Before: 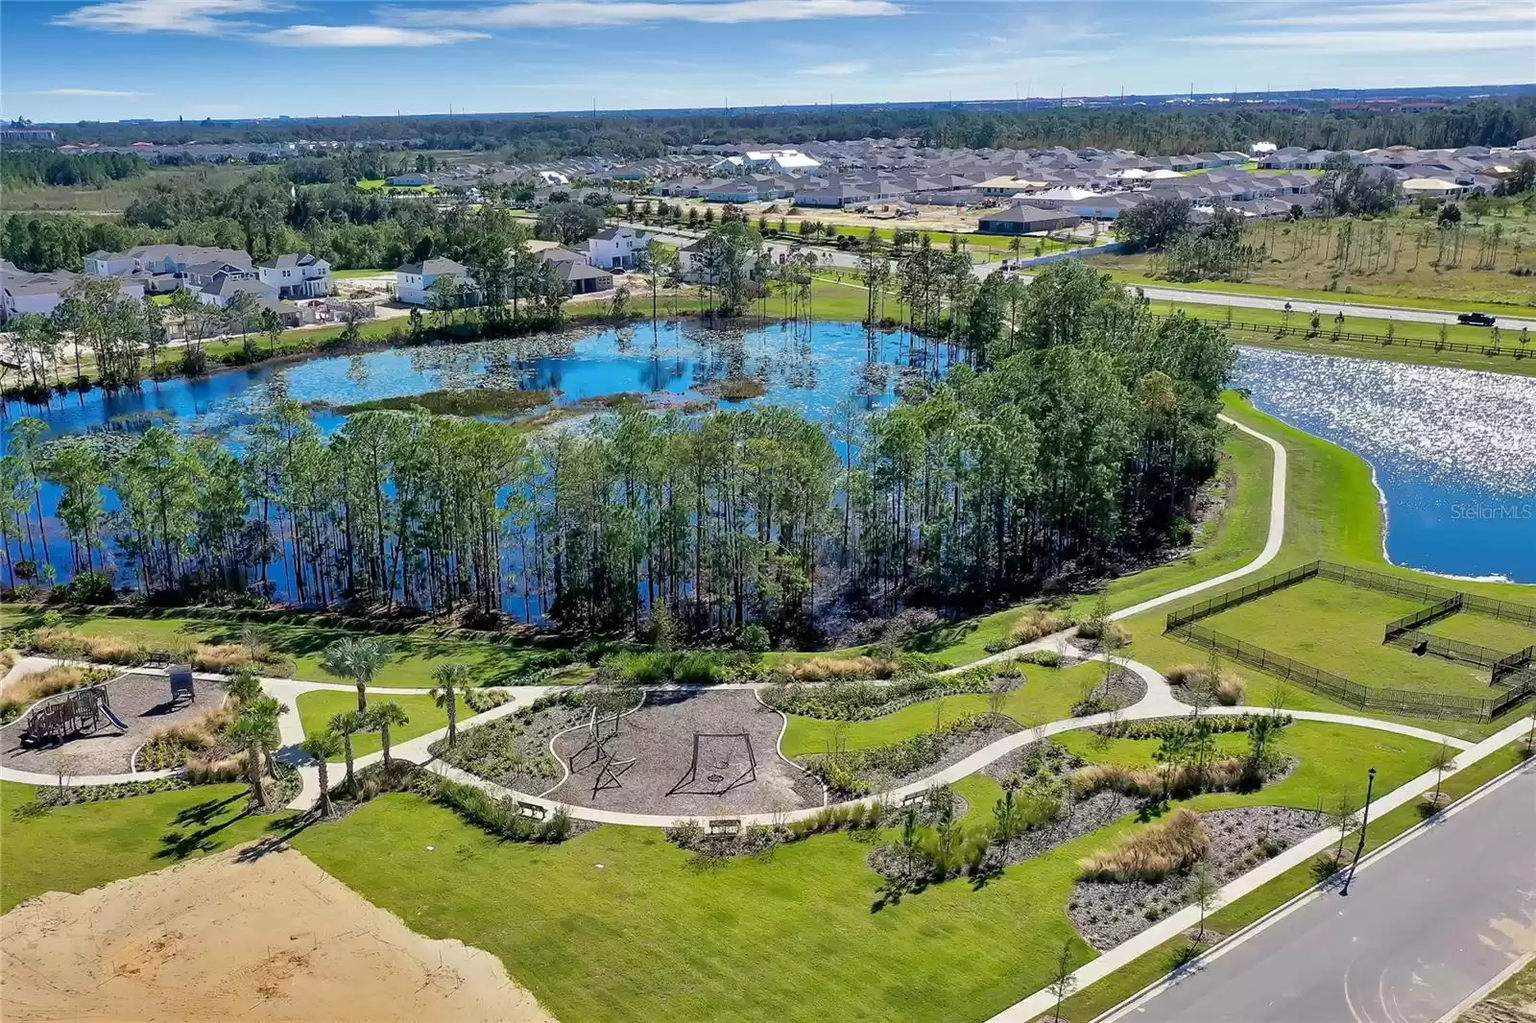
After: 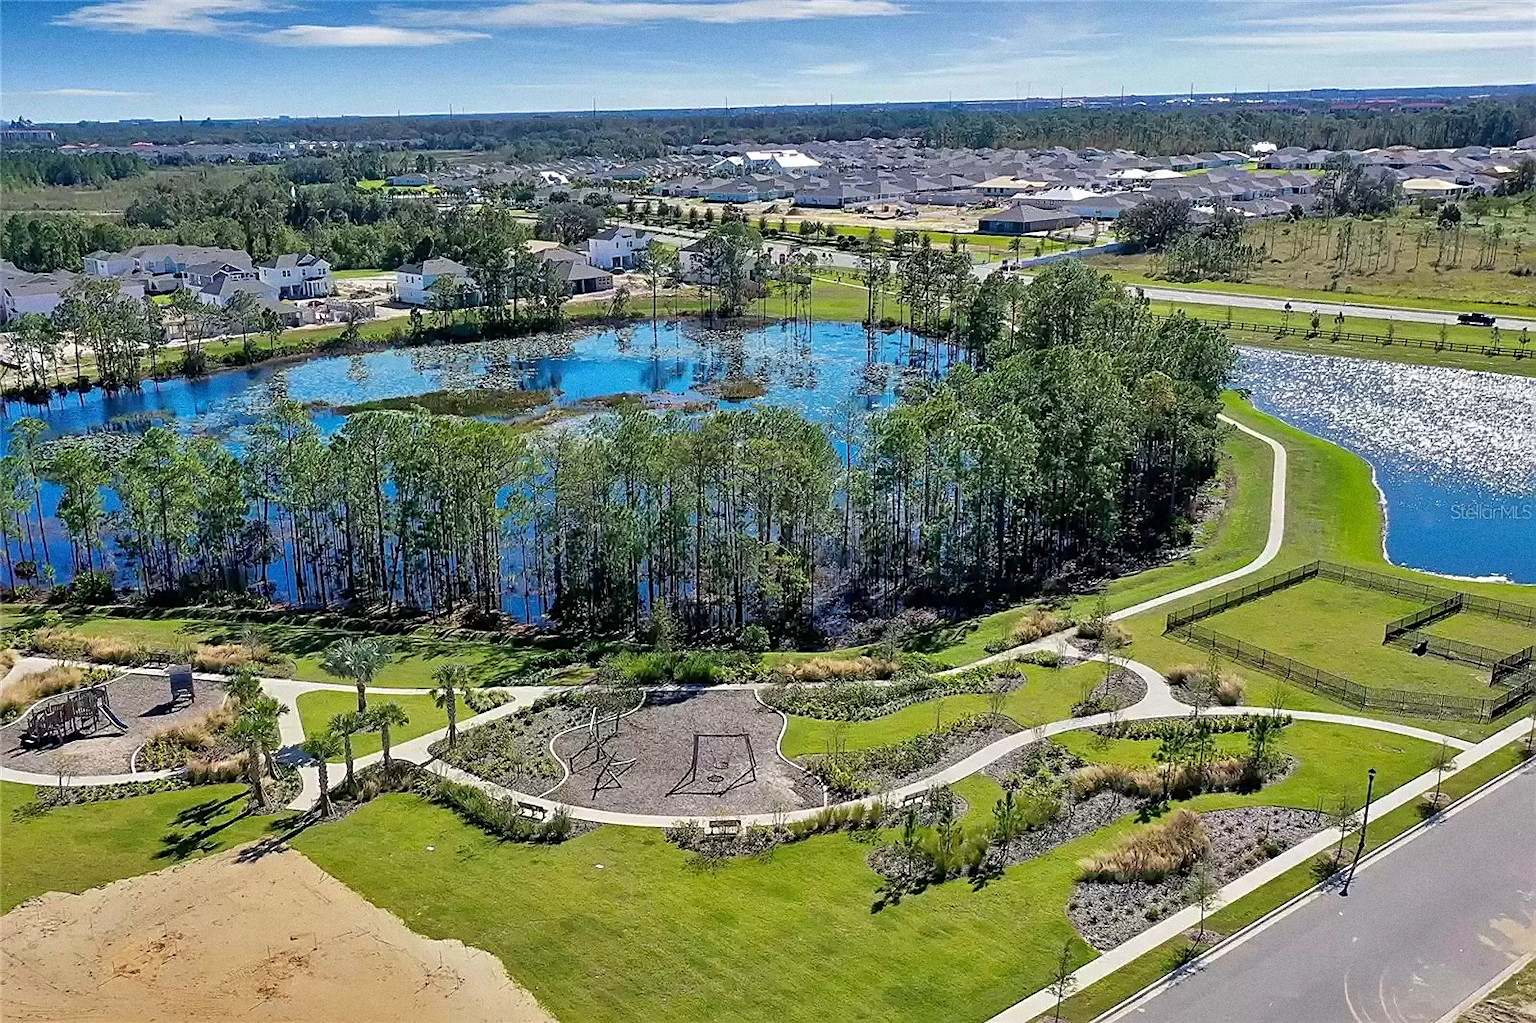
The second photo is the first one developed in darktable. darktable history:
grain: coarseness 0.09 ISO
shadows and highlights: shadows 25, highlights -25
sharpen: on, module defaults
